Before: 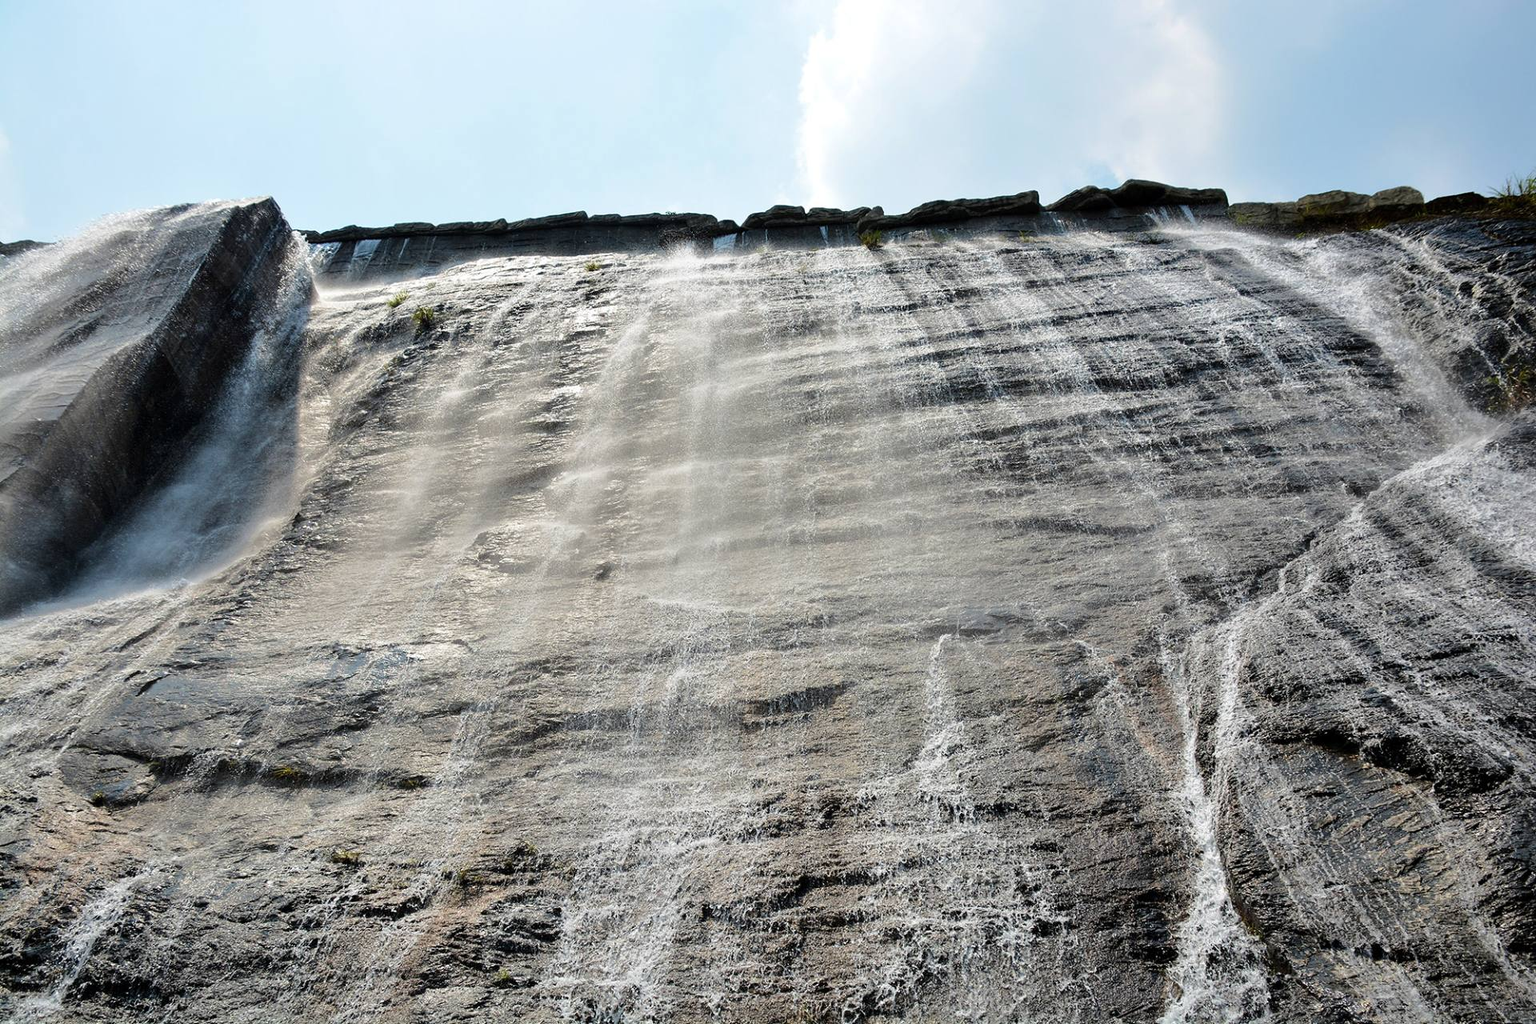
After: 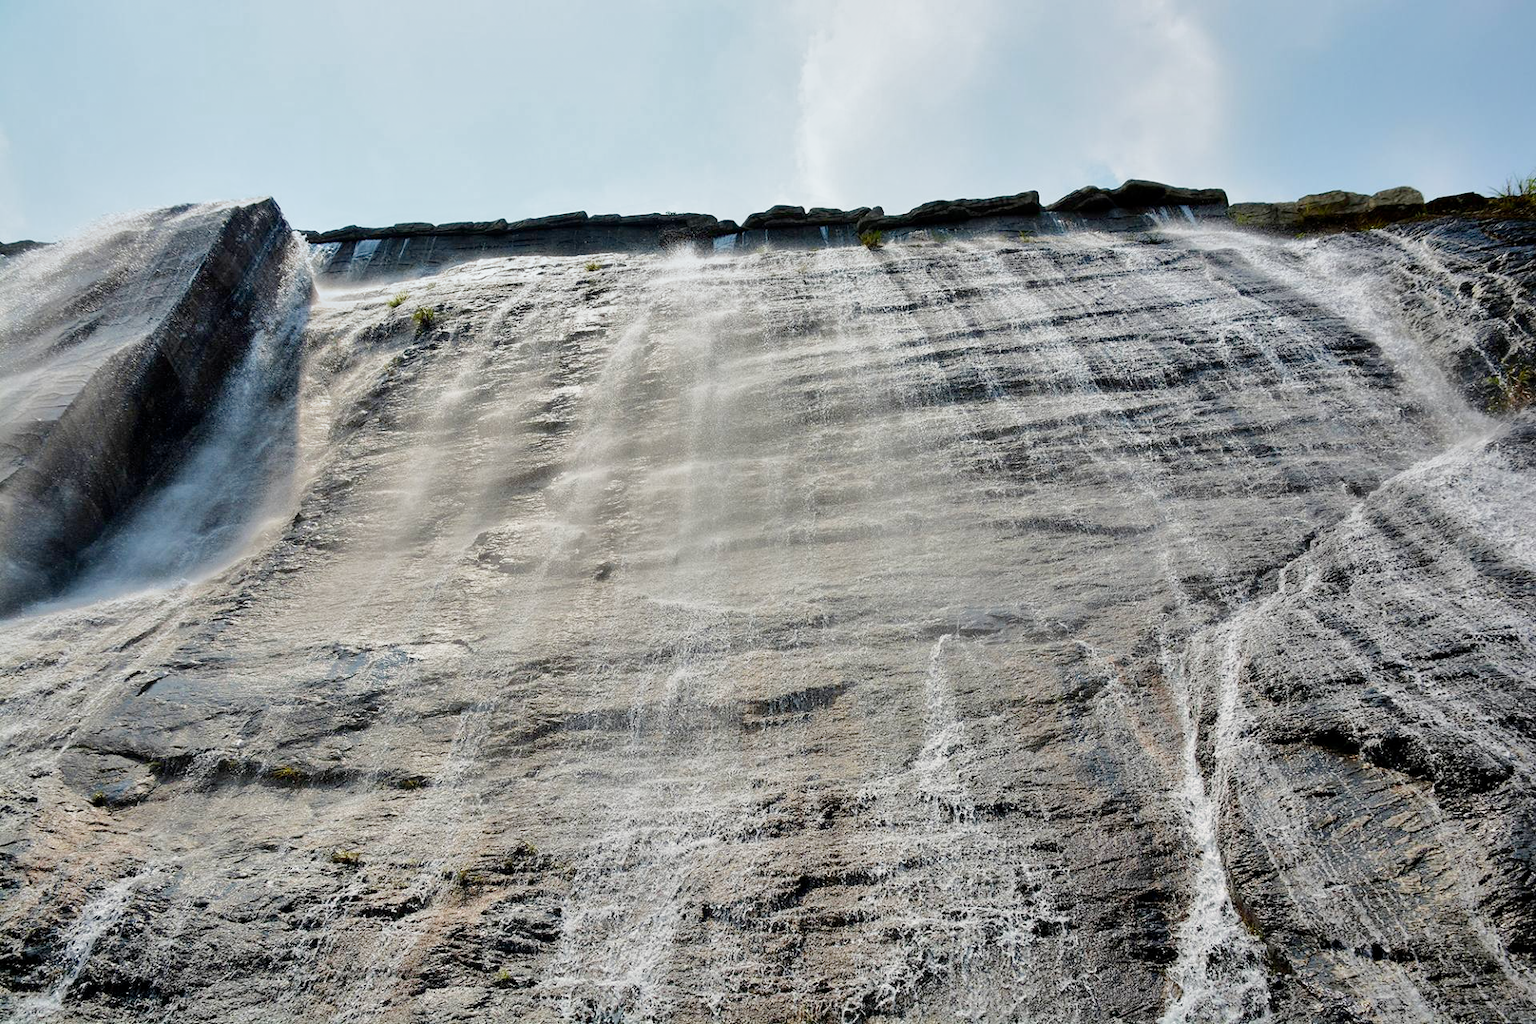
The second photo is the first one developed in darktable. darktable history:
exposure: exposure 0.367 EV, compensate highlight preservation false
filmic rgb: black relative exposure -16 EV, threshold -0.33 EV, transition 3.19 EV, structure ↔ texture 100%, target black luminance 0%, hardness 7.57, latitude 72.96%, contrast 0.908, highlights saturation mix 10%, shadows ↔ highlights balance -0.38%, add noise in highlights 0, preserve chrominance no, color science v4 (2020), iterations of high-quality reconstruction 10, enable highlight reconstruction true
shadows and highlights: shadows 25, highlights -48, soften with gaussian
